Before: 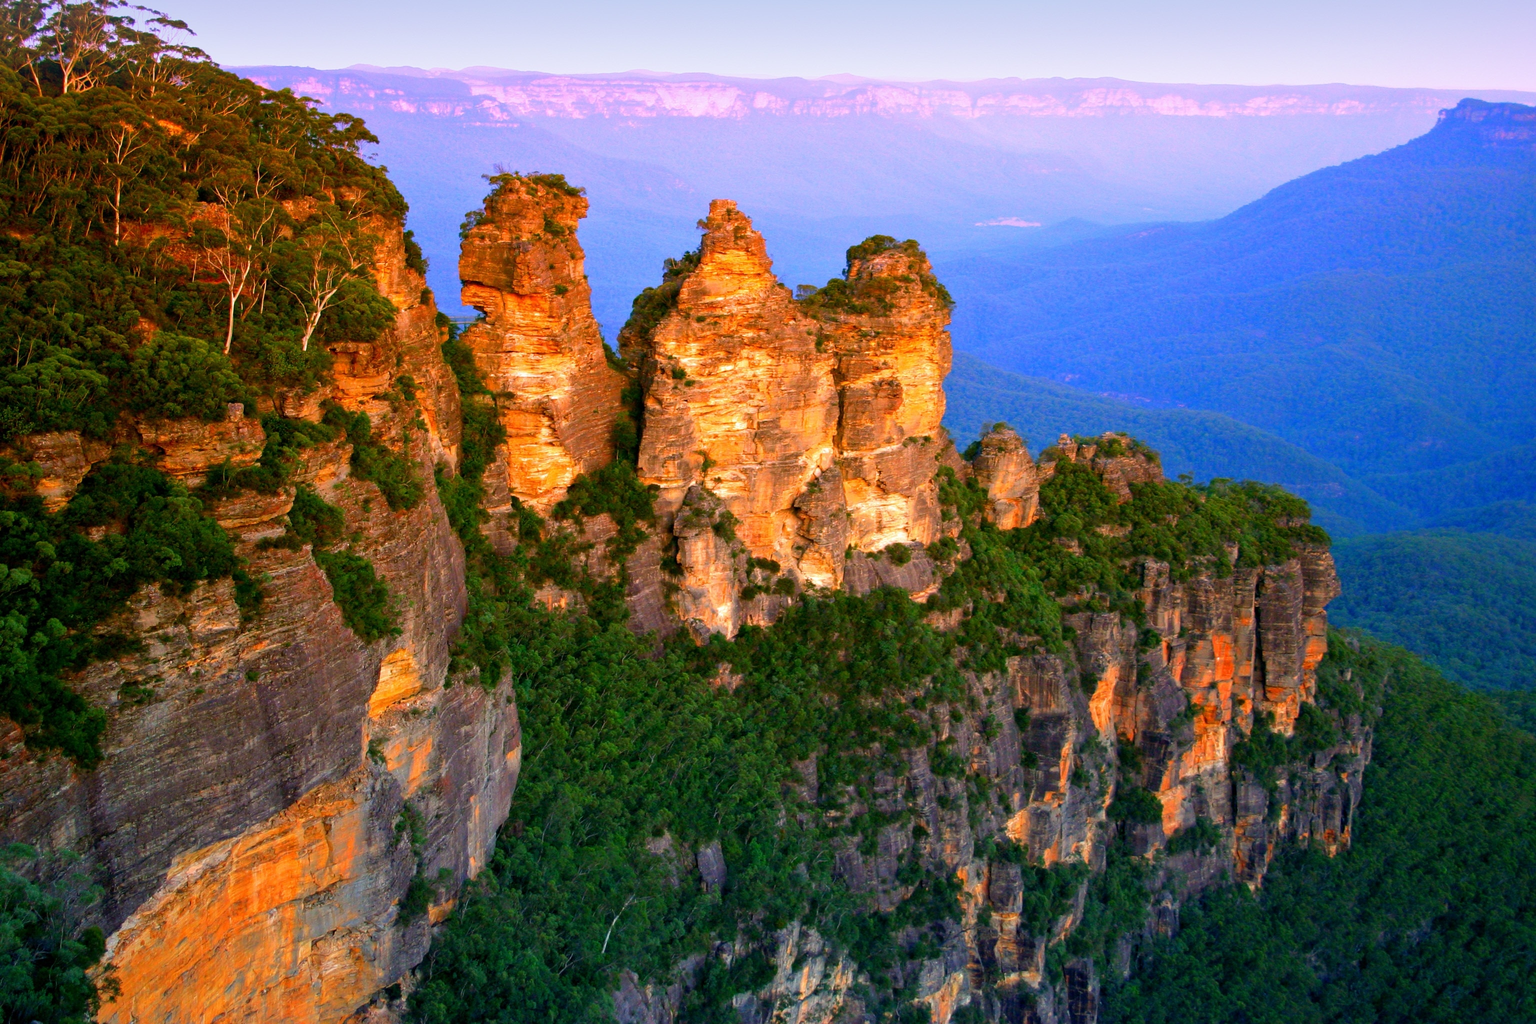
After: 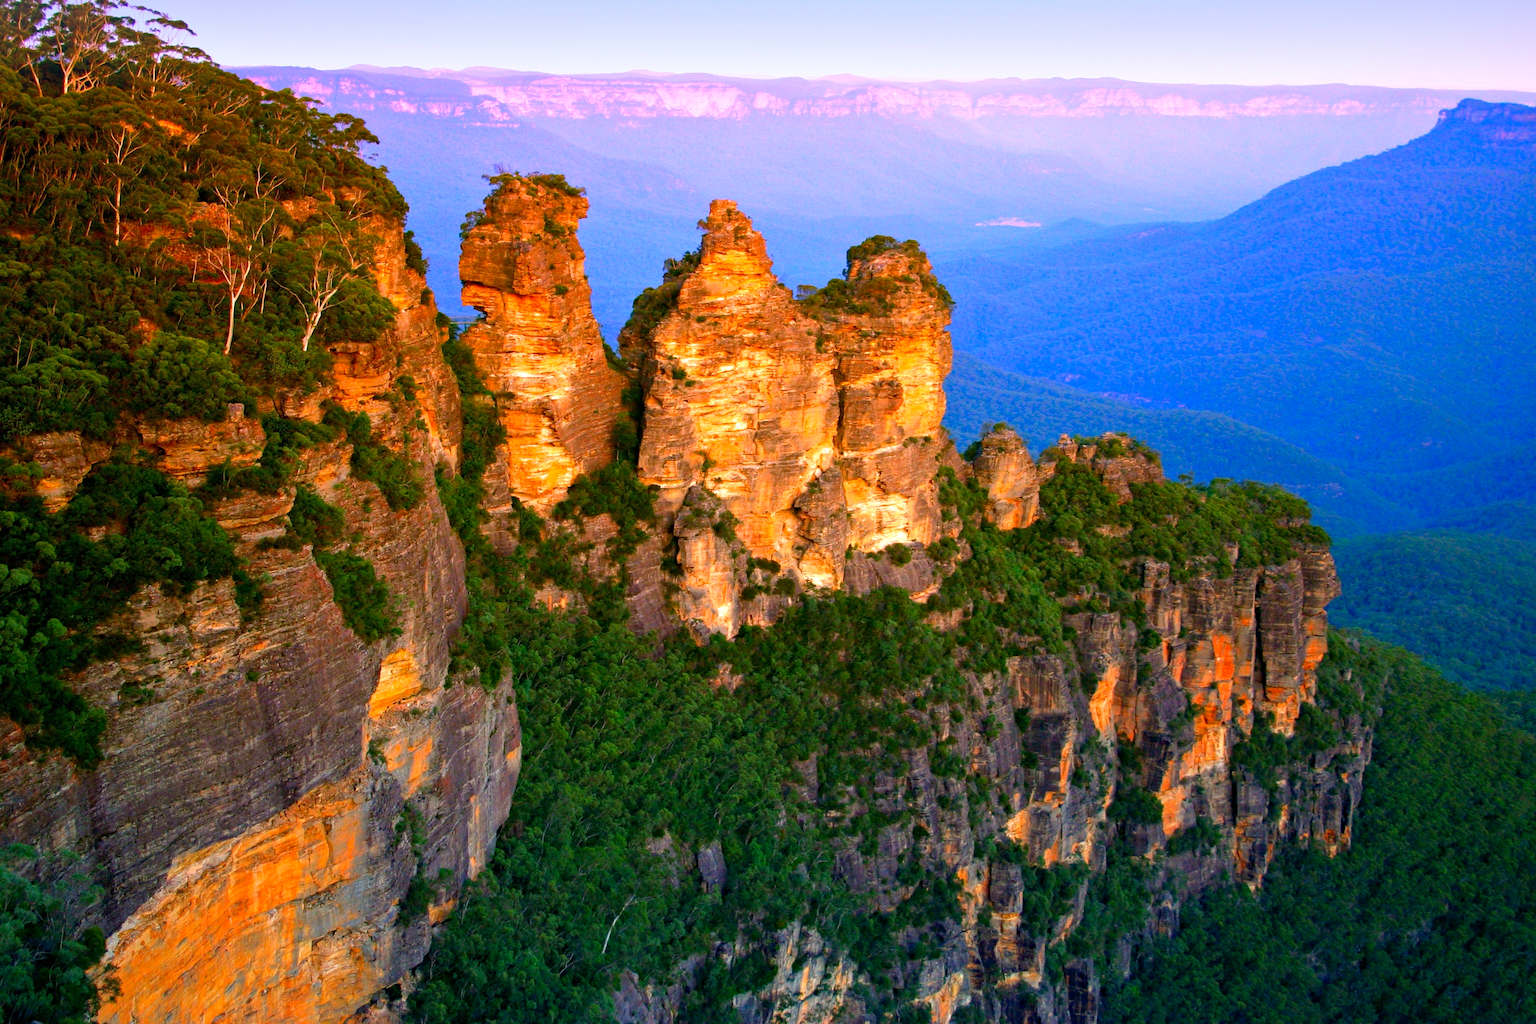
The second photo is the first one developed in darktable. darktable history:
haze removal: strength 0.29, distance 0.25, compatibility mode true, adaptive false
levels: levels [0, 0.476, 0.951]
